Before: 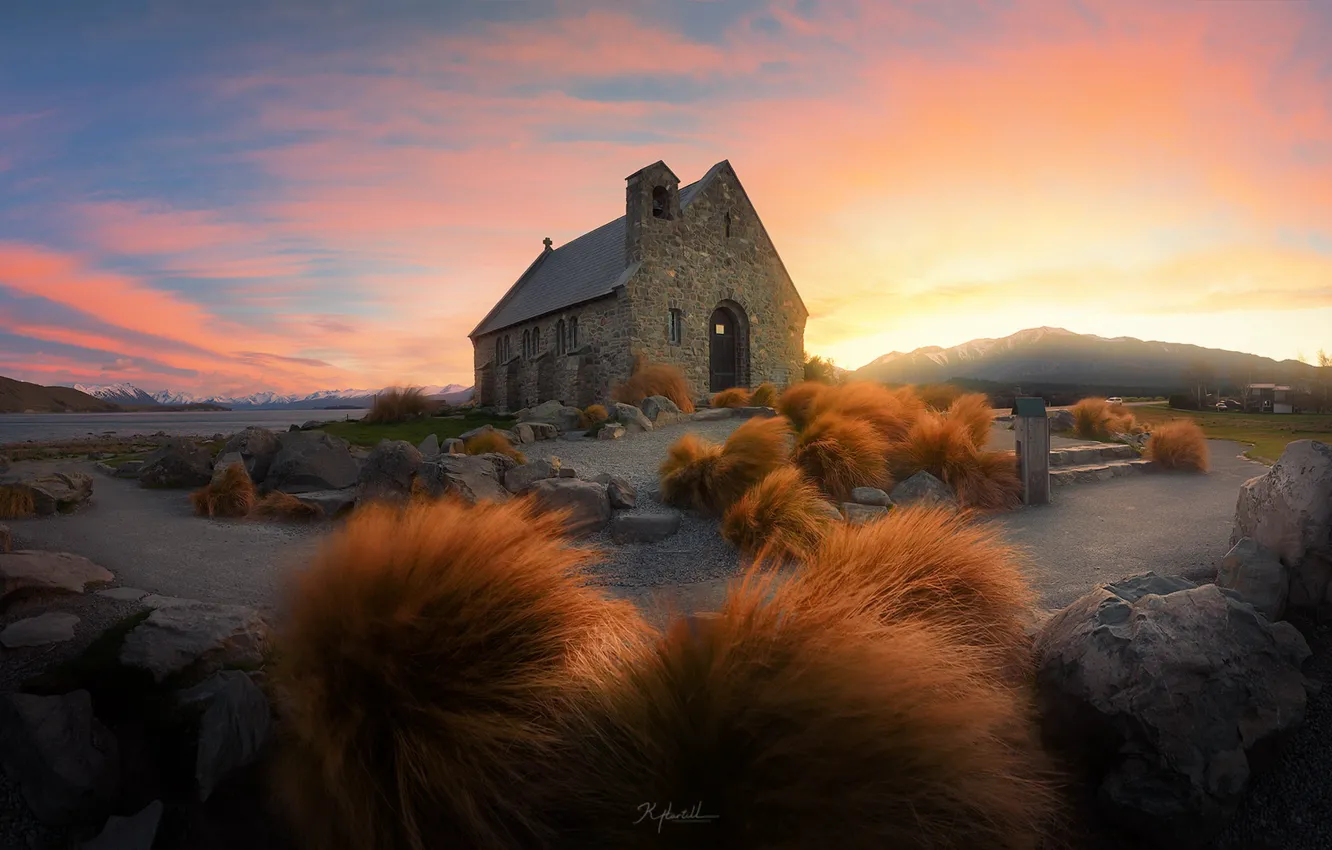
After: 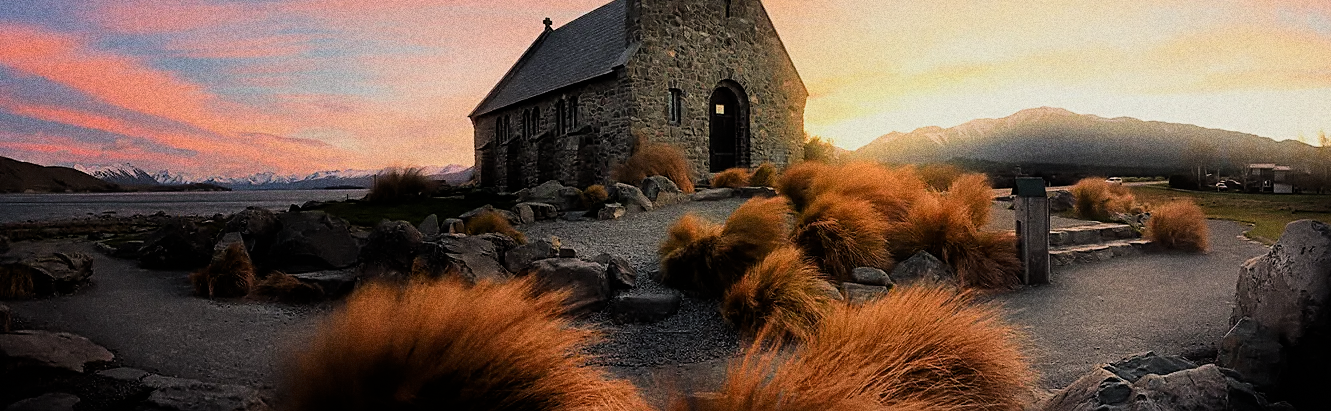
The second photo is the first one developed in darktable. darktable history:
grain: strength 49.07%
crop and rotate: top 26.056%, bottom 25.543%
sharpen: on, module defaults
filmic rgb: black relative exposure -5 EV, hardness 2.88, contrast 1.3
